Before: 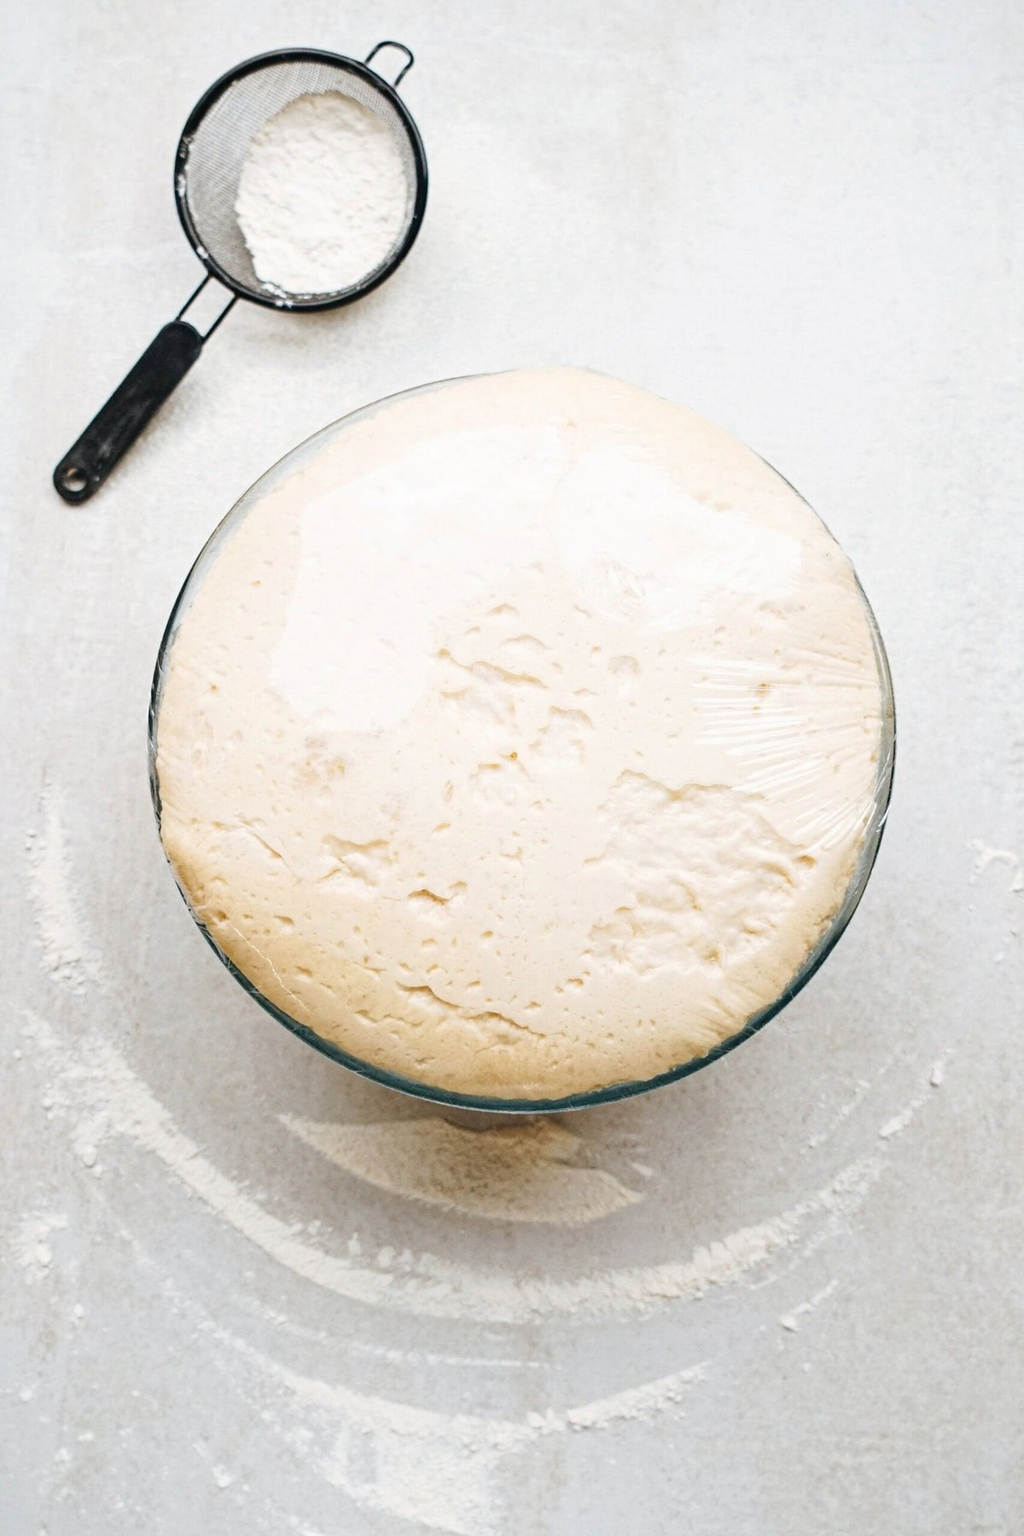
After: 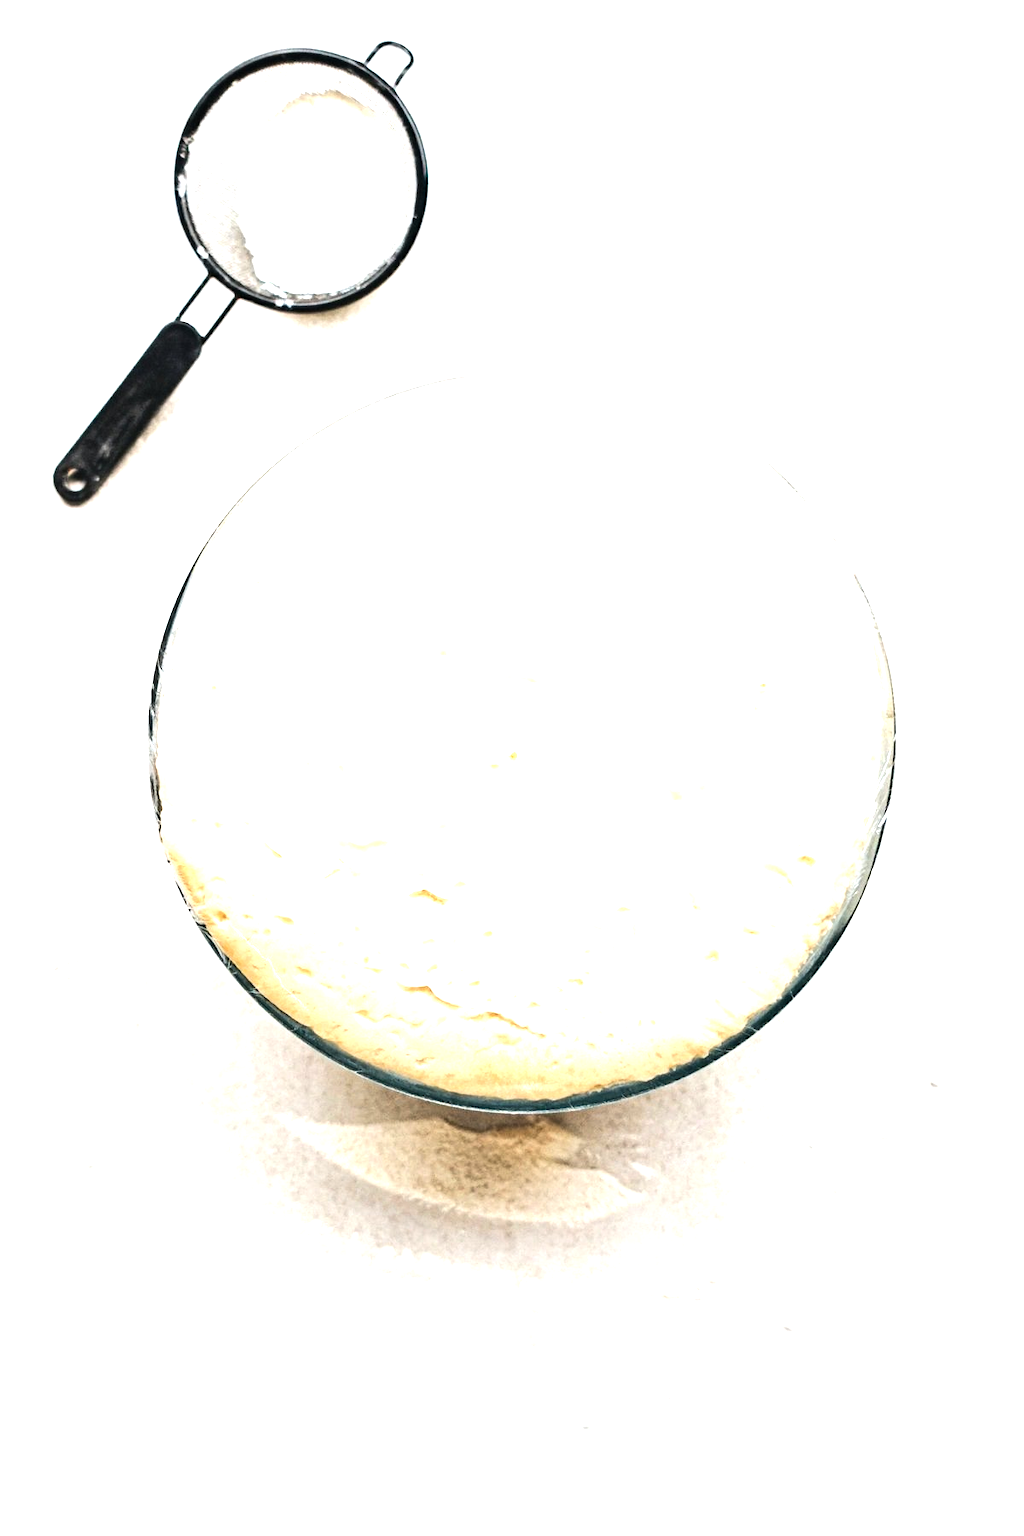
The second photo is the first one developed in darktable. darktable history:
exposure: exposure 0.648 EV, compensate highlight preservation false
tone equalizer: -8 EV -0.733 EV, -7 EV -0.7 EV, -6 EV -0.599 EV, -5 EV -0.365 EV, -3 EV 0.404 EV, -2 EV 0.6 EV, -1 EV 0.675 EV, +0 EV 0.765 EV, edges refinement/feathering 500, mask exposure compensation -1.57 EV, preserve details no
